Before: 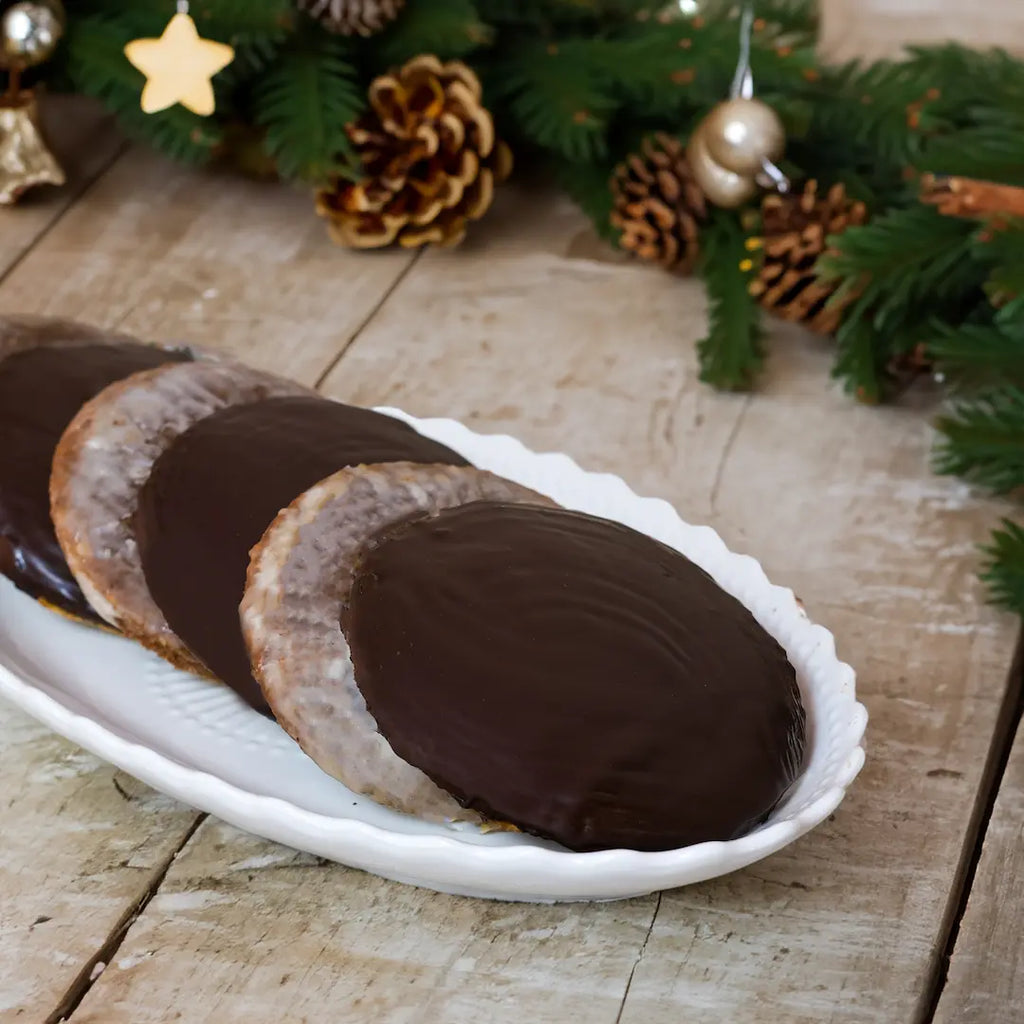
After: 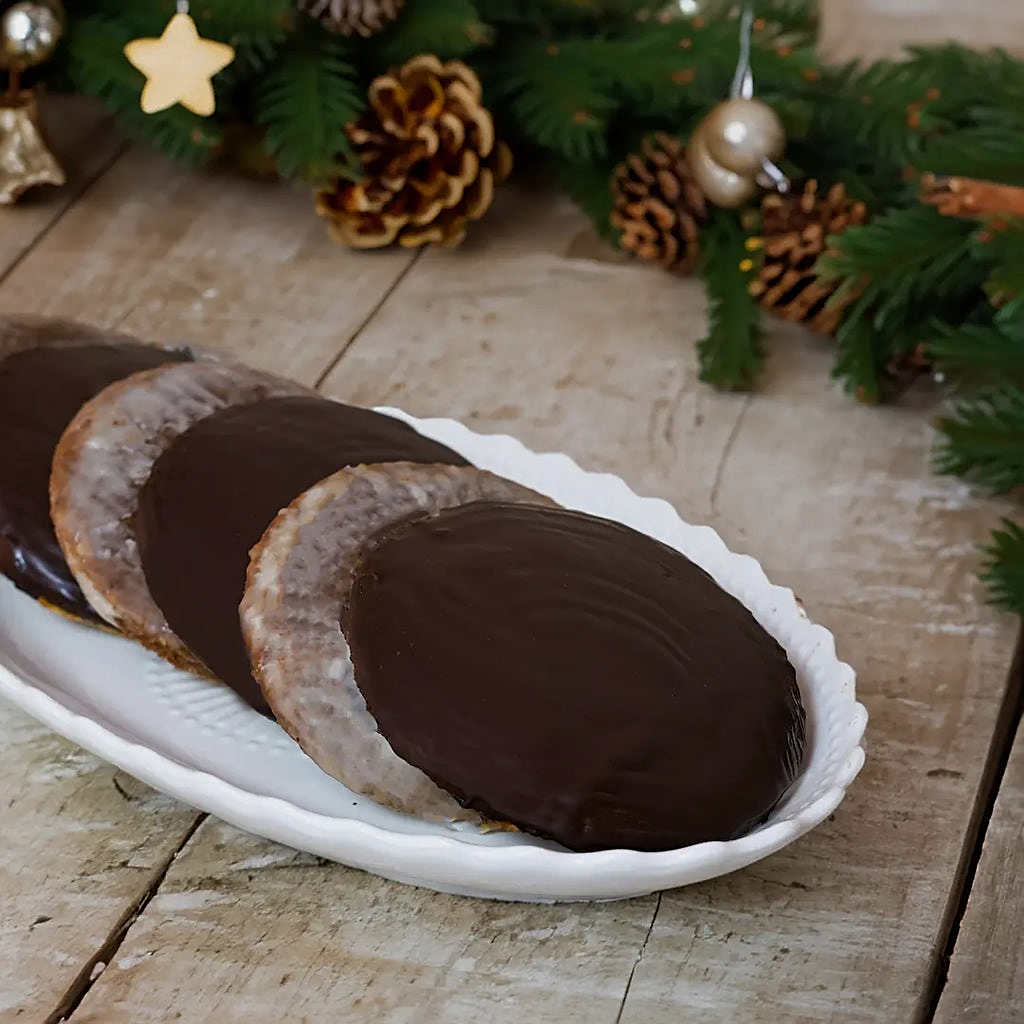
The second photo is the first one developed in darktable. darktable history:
sharpen: on, module defaults
tone equalizer: -8 EV 0.222 EV, -7 EV 0.378 EV, -6 EV 0.406 EV, -5 EV 0.288 EV, -3 EV -0.284 EV, -2 EV -0.436 EV, -1 EV -0.433 EV, +0 EV -0.22 EV, smoothing diameter 24.91%, edges refinement/feathering 7.67, preserve details guided filter
